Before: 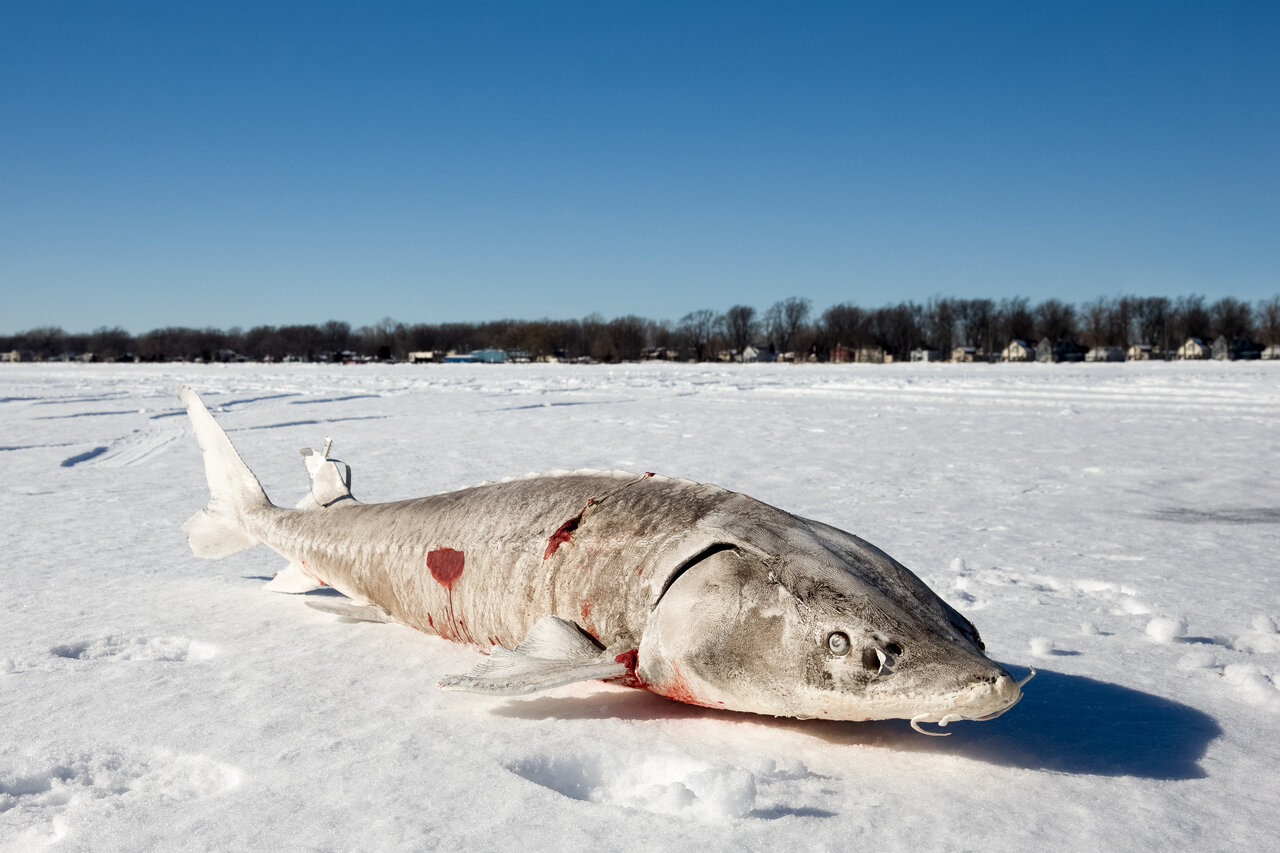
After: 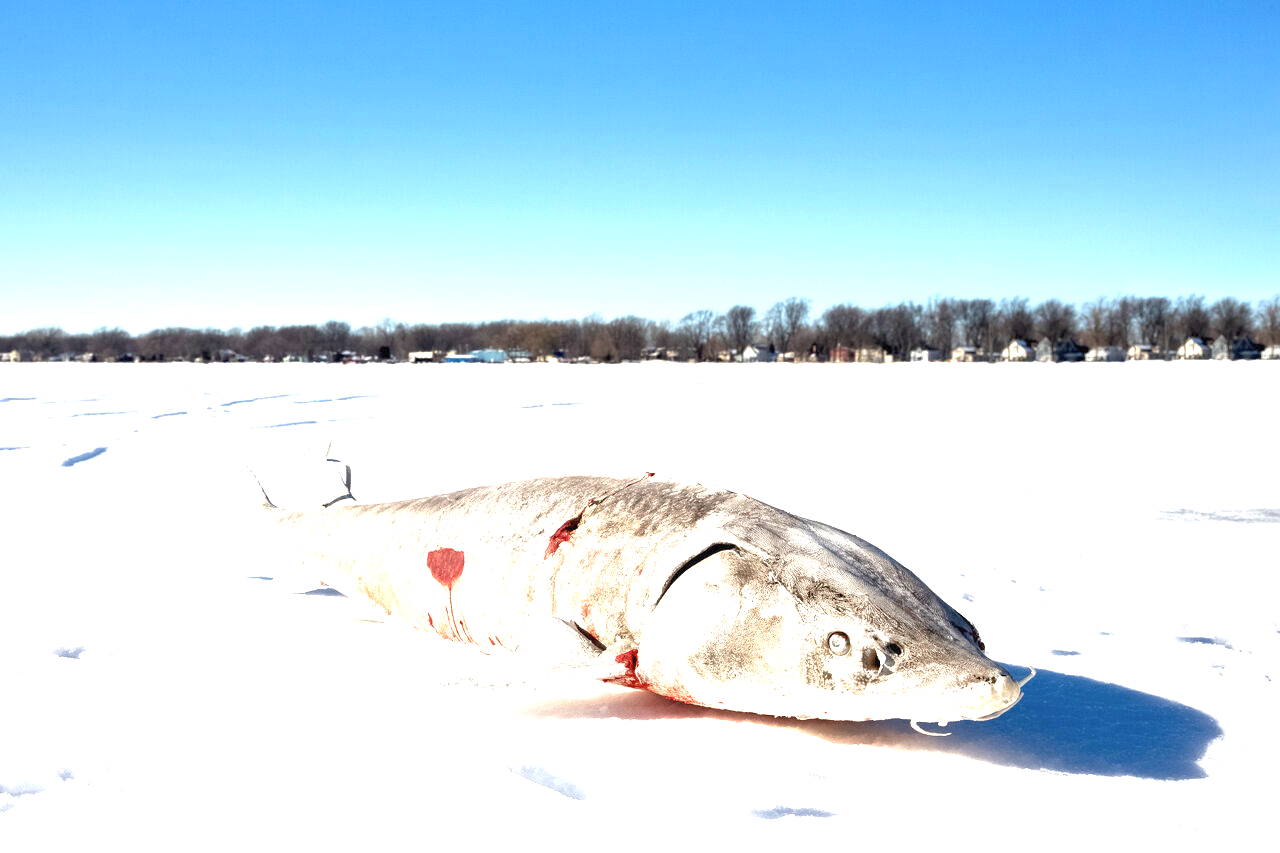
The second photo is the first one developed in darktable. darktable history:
exposure: black level correction 0, exposure 1.632 EV, compensate highlight preservation false
contrast brightness saturation: saturation -0.067
tone equalizer: -8 EV 0.999 EV, -7 EV 1.03 EV, -6 EV 1.03 EV, -5 EV 1.02 EV, -4 EV 1.03 EV, -3 EV 0.77 EV, -2 EV 0.52 EV, -1 EV 0.242 EV, mask exposure compensation -0.495 EV
